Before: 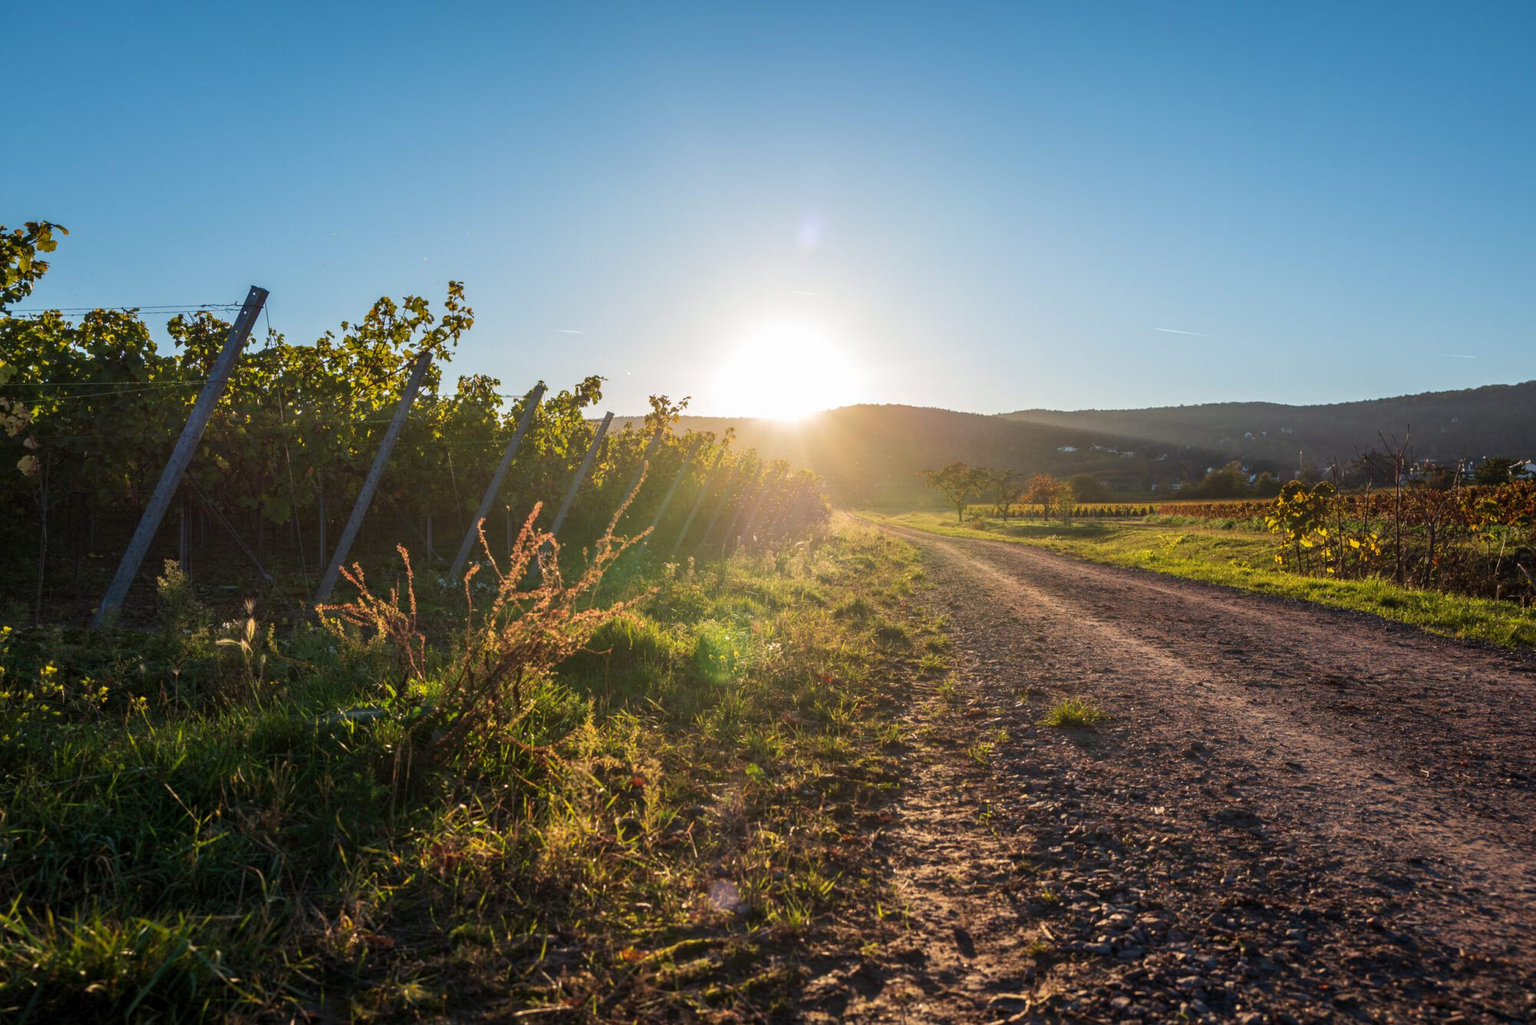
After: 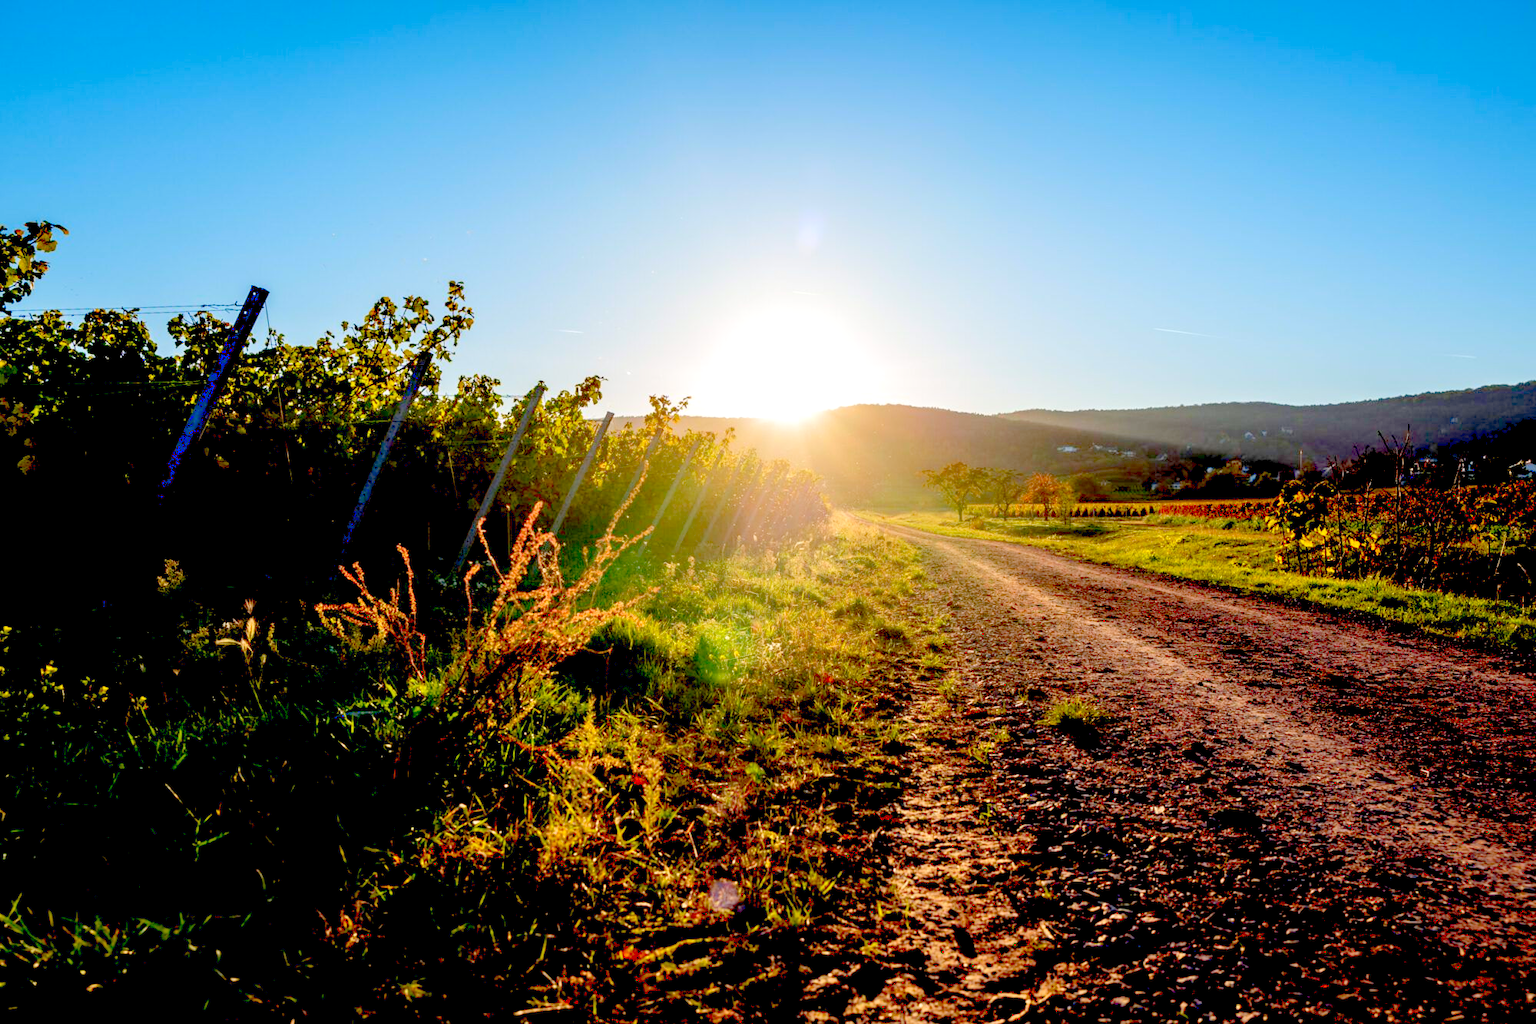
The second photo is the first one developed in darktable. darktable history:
exposure: black level correction 0.047, exposure 0.013 EV, compensate highlight preservation false
levels: levels [0, 0.397, 0.955]
